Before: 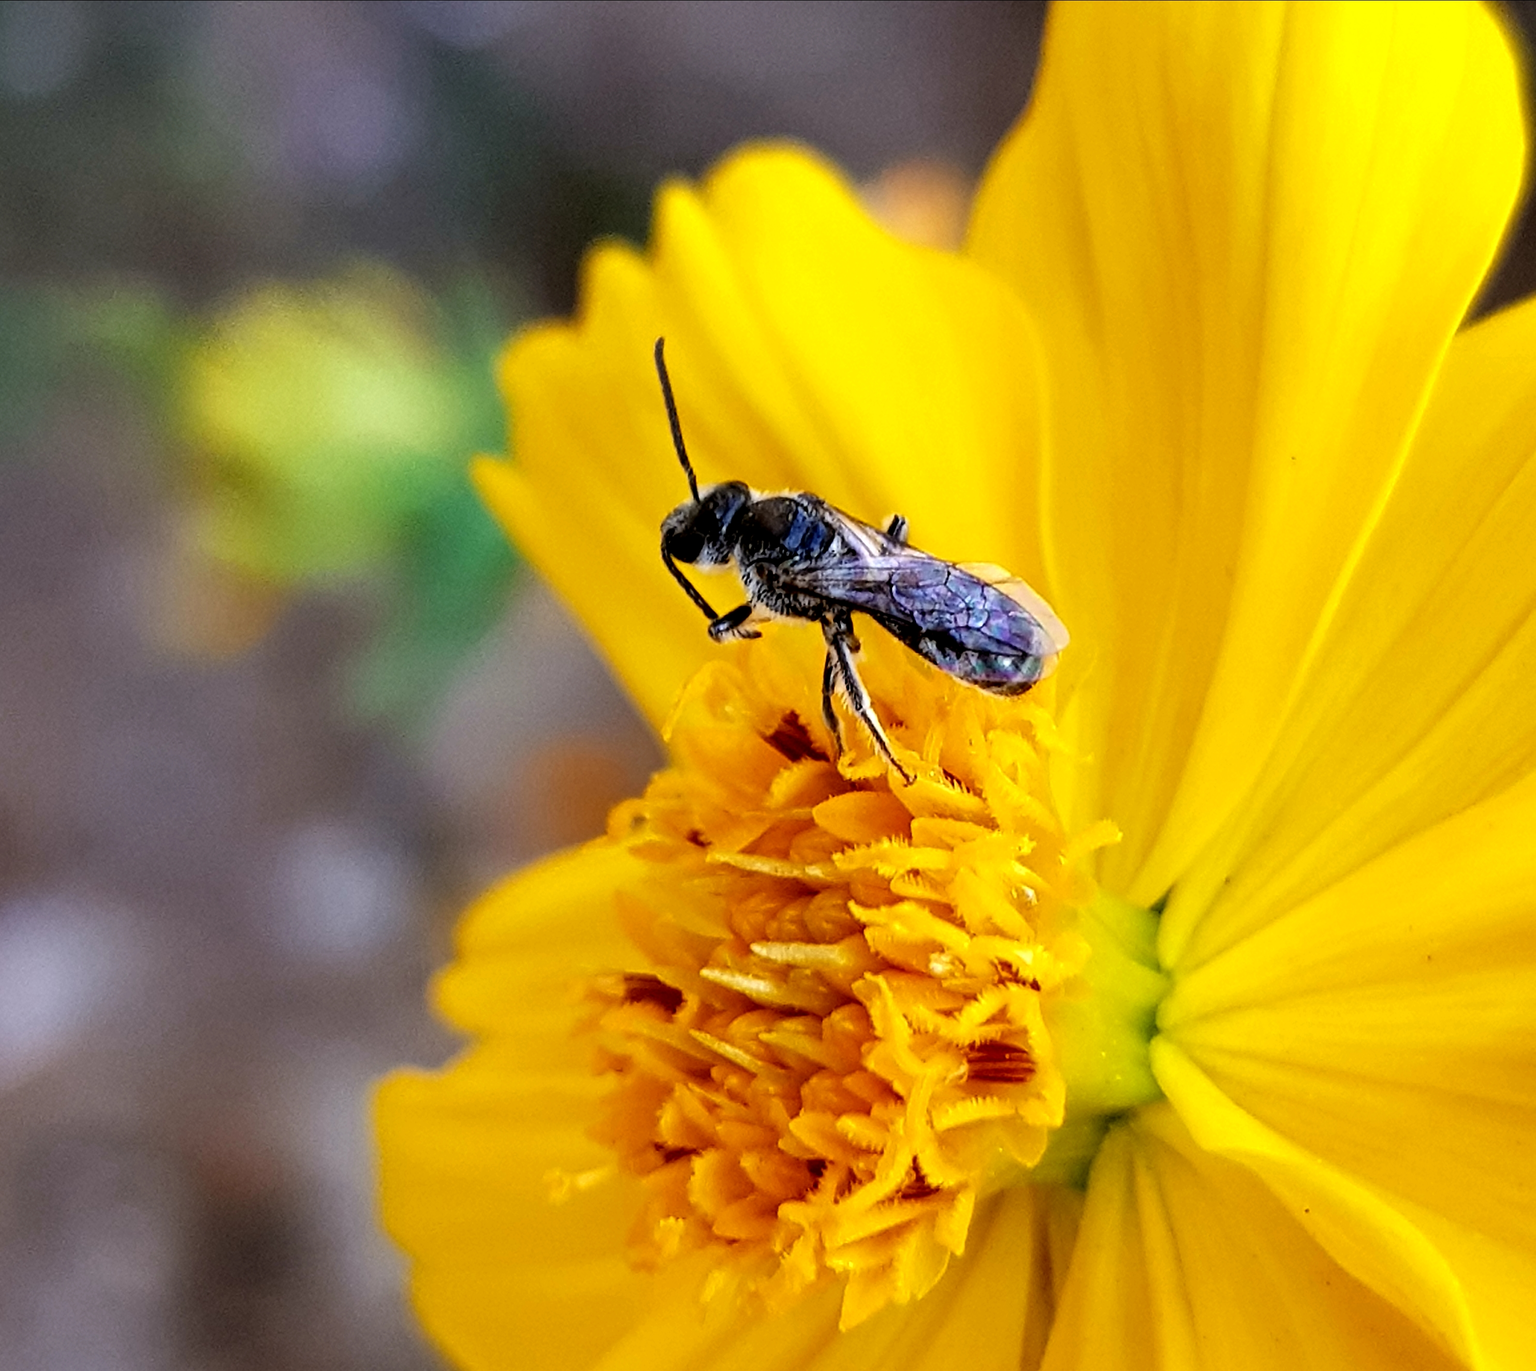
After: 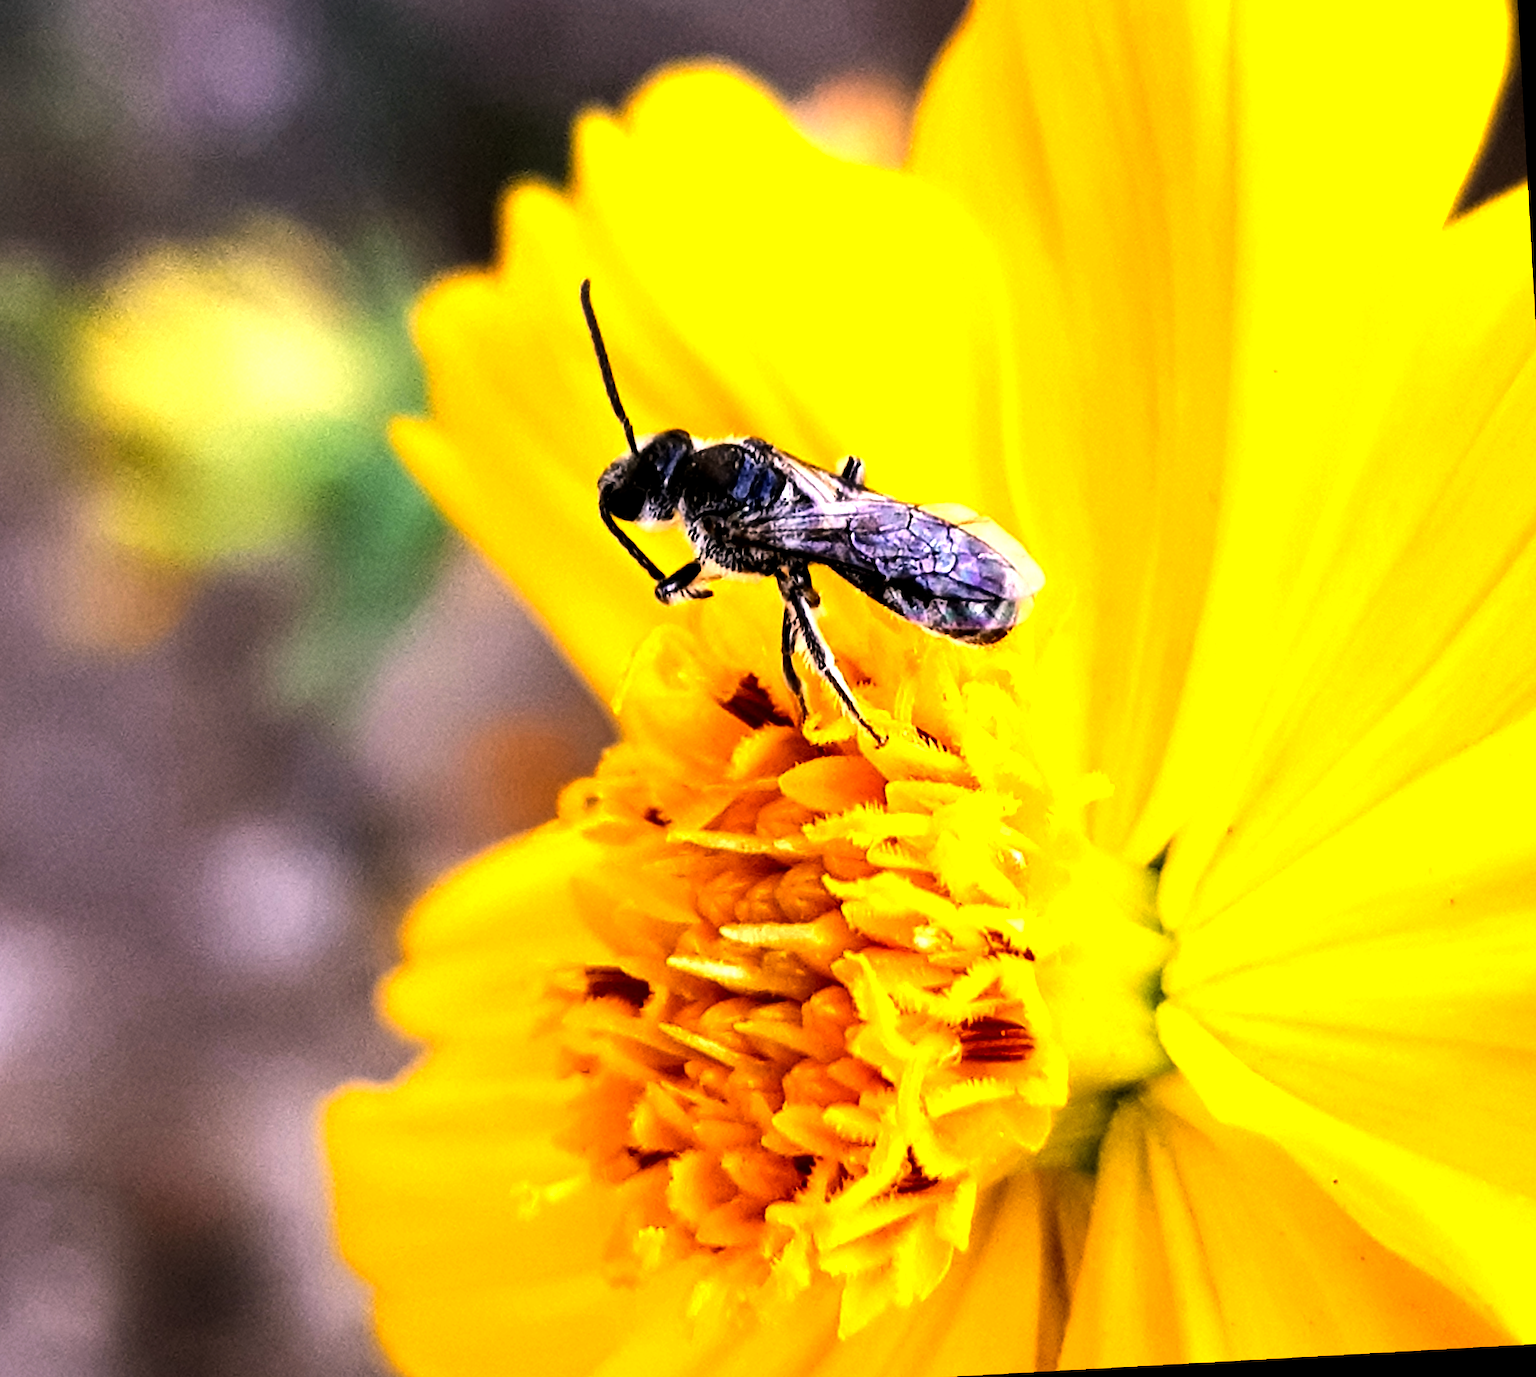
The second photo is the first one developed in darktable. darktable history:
color correction: highlights a* 14.52, highlights b* 4.84
rotate and perspective: rotation -1.24°, automatic cropping off
tone equalizer: -8 EV -1.08 EV, -7 EV -1.01 EV, -6 EV -0.867 EV, -5 EV -0.578 EV, -3 EV 0.578 EV, -2 EV 0.867 EV, -1 EV 1.01 EV, +0 EV 1.08 EV, edges refinement/feathering 500, mask exposure compensation -1.57 EV, preserve details no
crop and rotate: angle 1.96°, left 5.673%, top 5.673%
